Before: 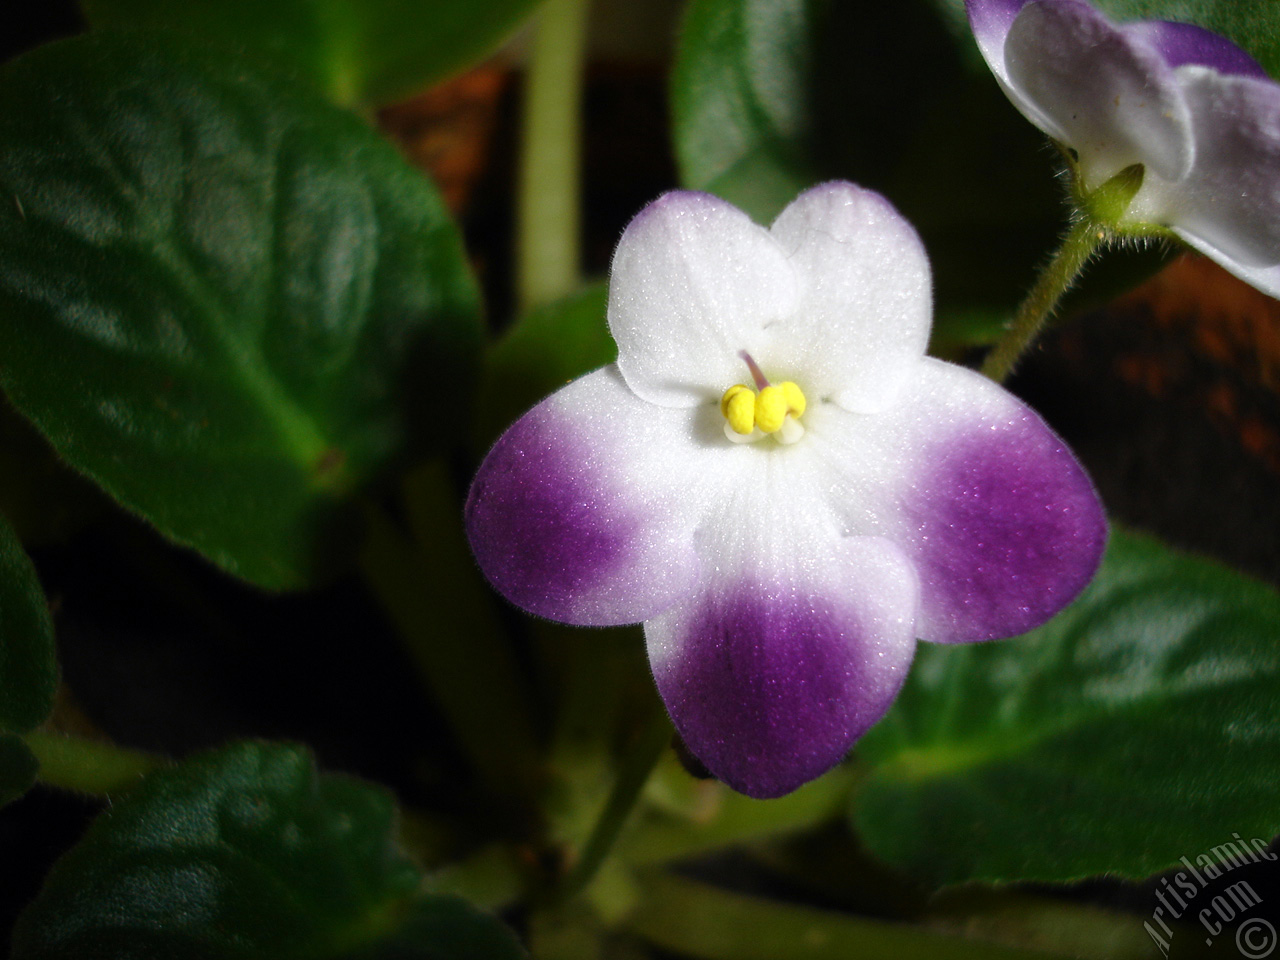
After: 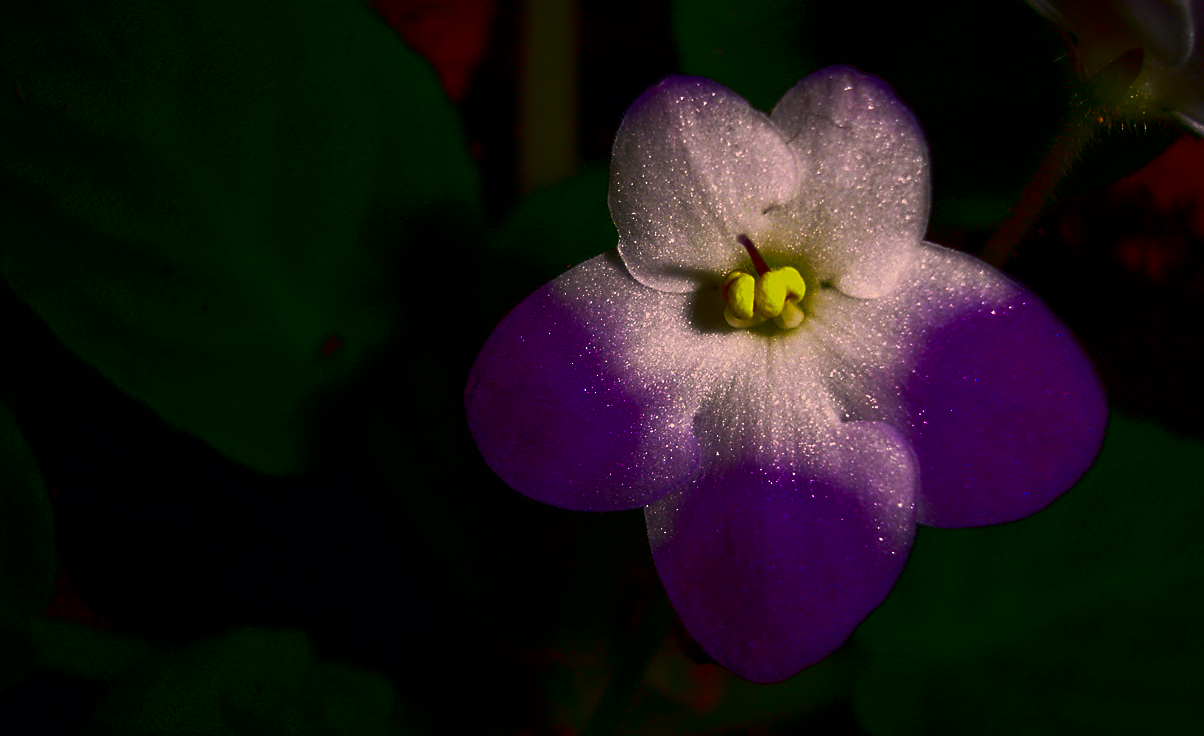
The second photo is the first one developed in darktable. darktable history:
color correction: highlights a* 21.19, highlights b* 19.22
crop and rotate: angle 0.065°, top 11.968%, right 5.793%, bottom 11.196%
exposure: exposure -0.158 EV, compensate highlight preservation false
contrast brightness saturation: brightness -0.981, saturation 0.991
sharpen: on, module defaults
base curve: curves: ch0 [(0, 0) (0.595, 0.418) (1, 1)], preserve colors none
